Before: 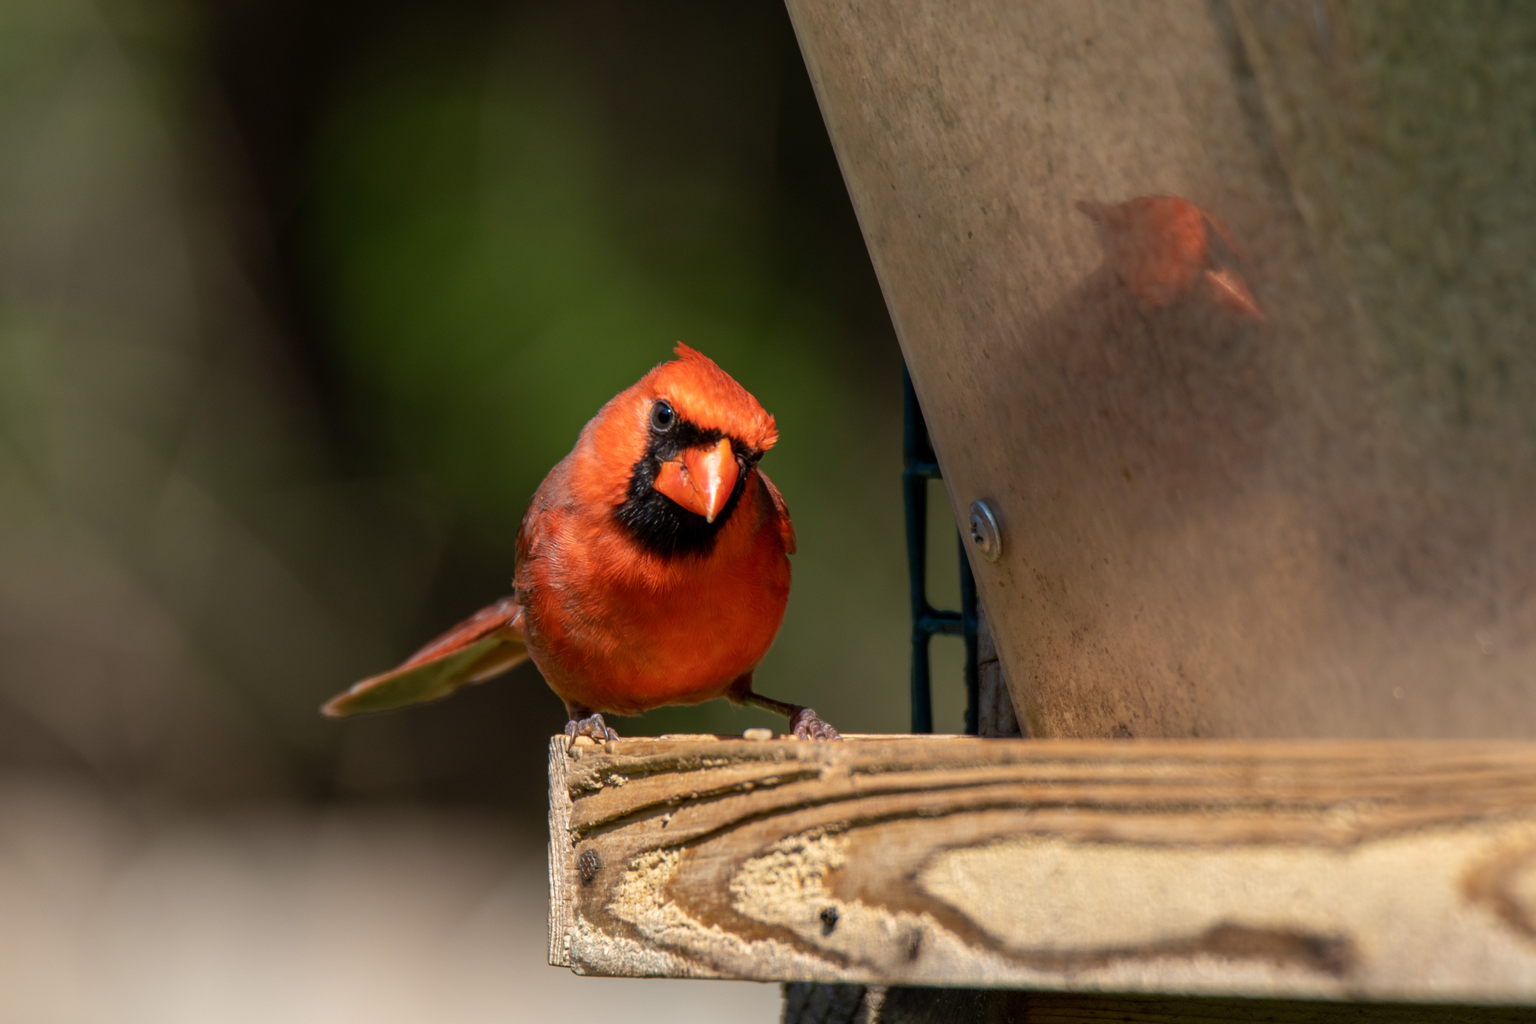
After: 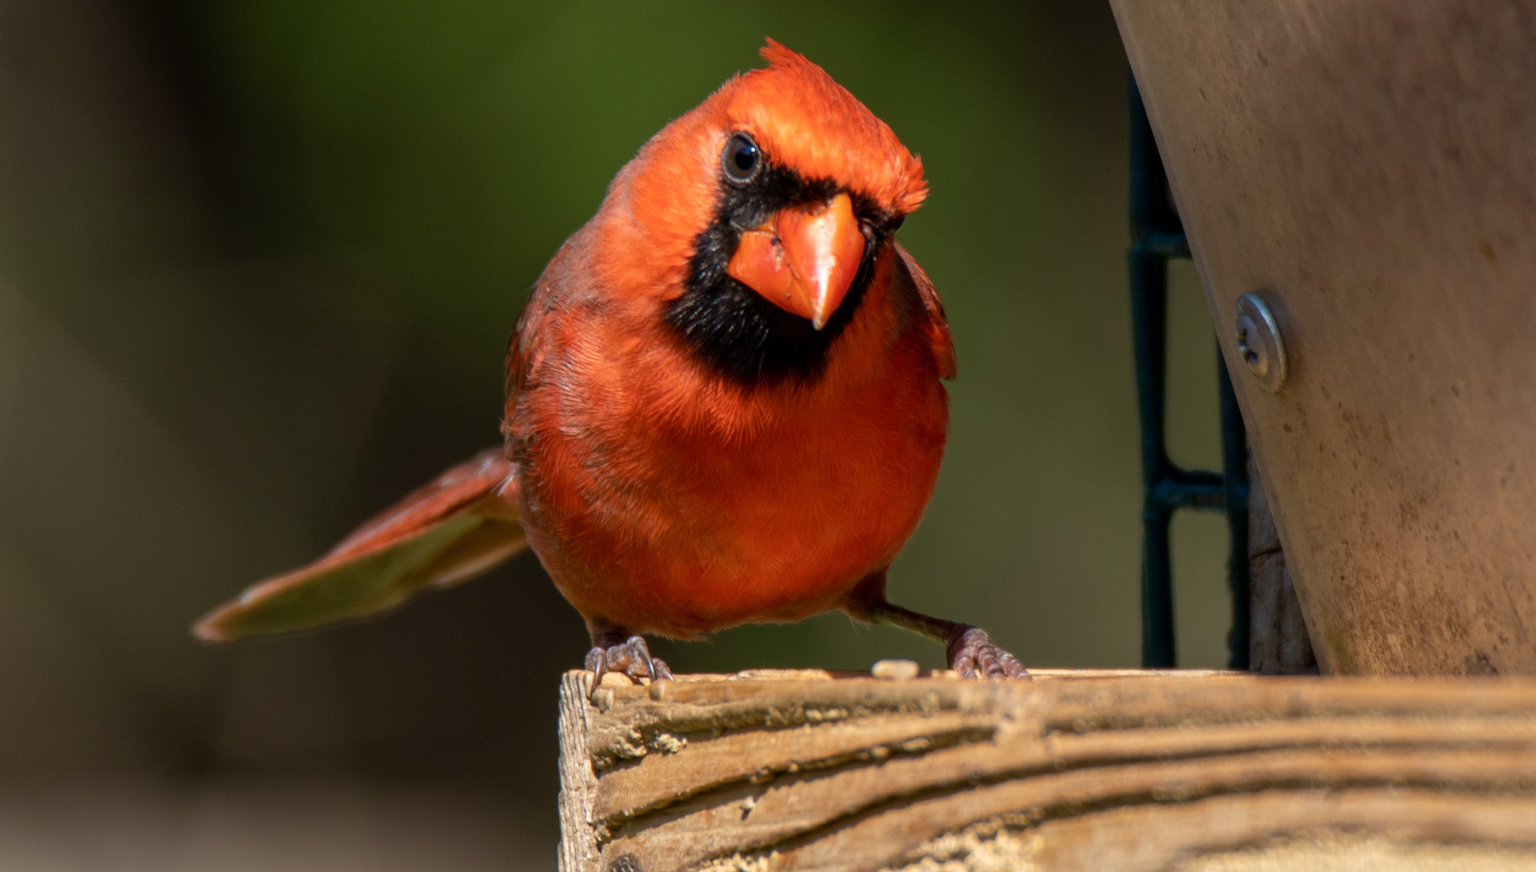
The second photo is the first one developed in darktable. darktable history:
crop: left 13.113%, top 31.08%, right 24.683%, bottom 15.927%
